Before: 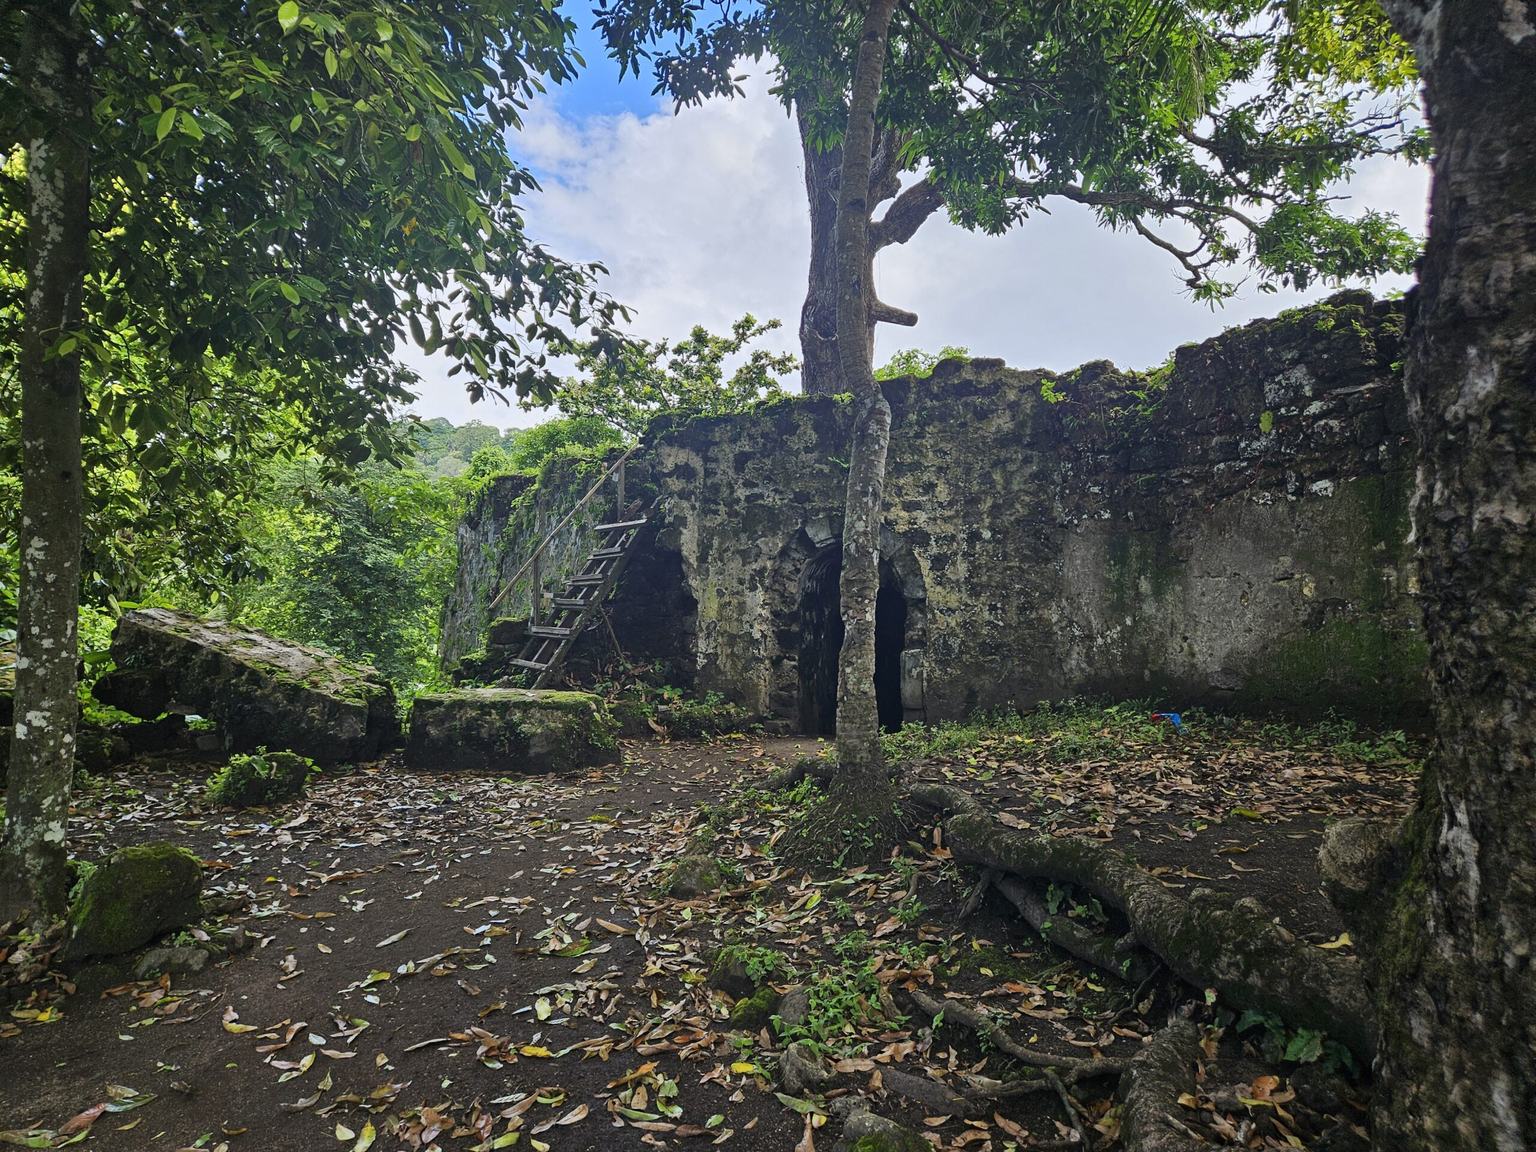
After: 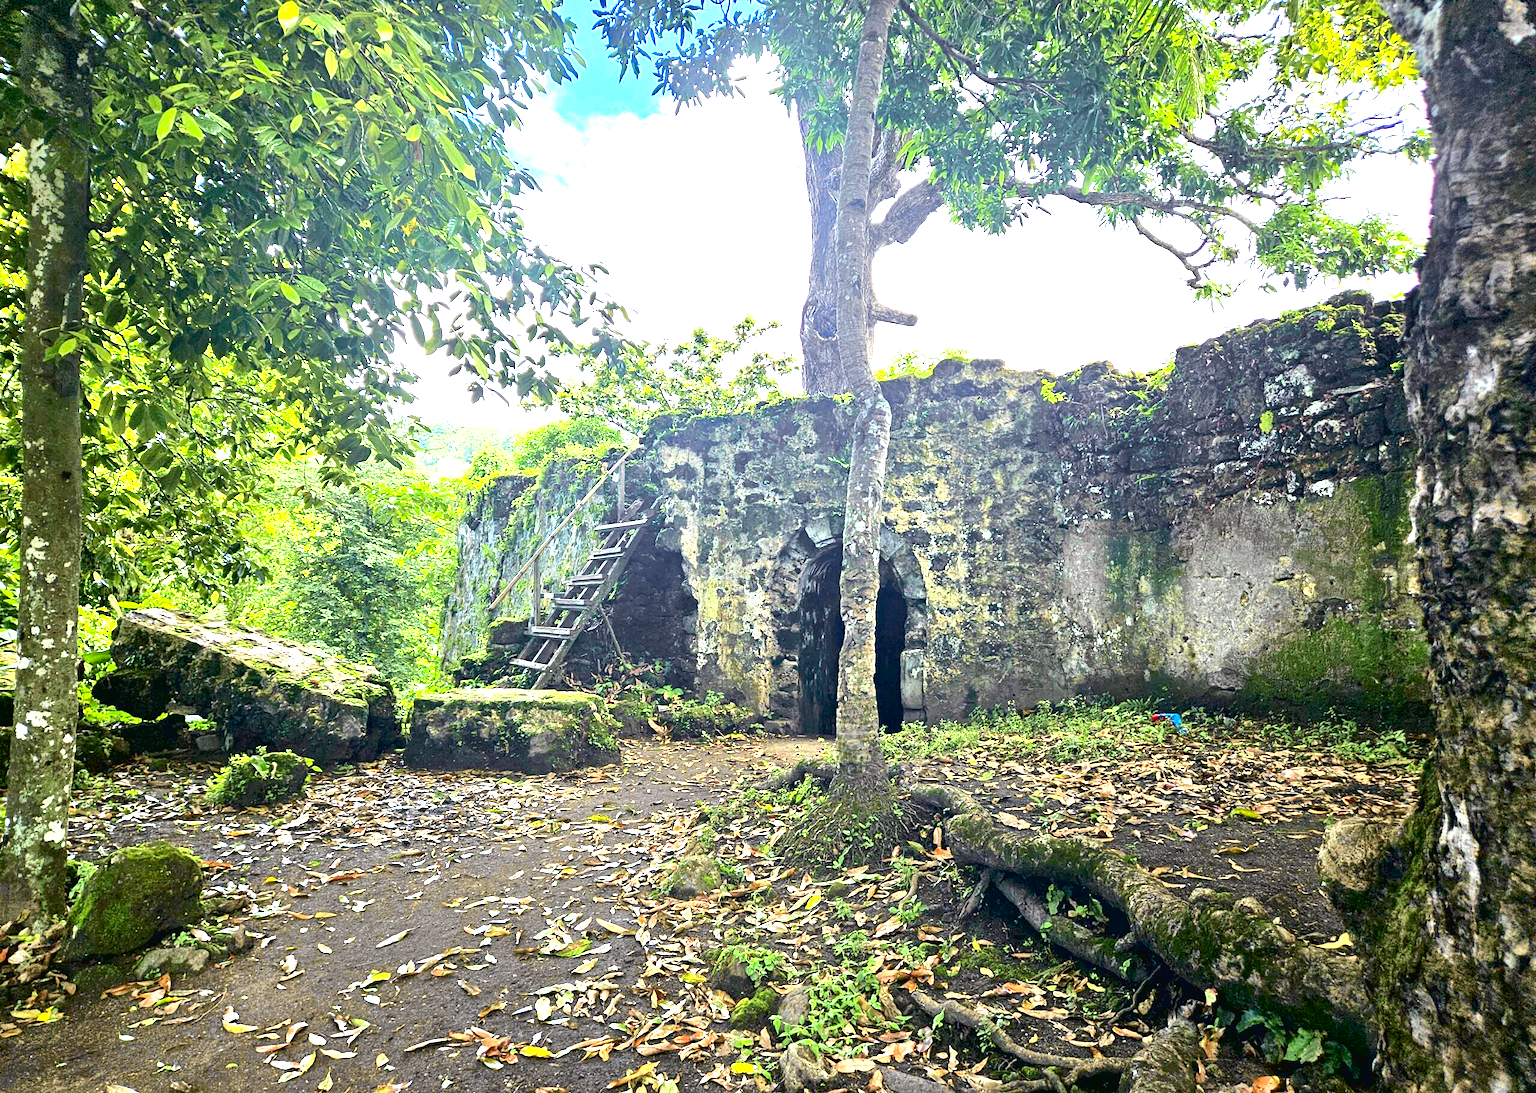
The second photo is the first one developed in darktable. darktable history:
tone curve: curves: ch0 [(0, 0.024) (0.049, 0.038) (0.176, 0.162) (0.33, 0.331) (0.432, 0.475) (0.601, 0.665) (0.843, 0.876) (1, 1)]; ch1 [(0, 0) (0.339, 0.358) (0.445, 0.439) (0.476, 0.47) (0.504, 0.504) (0.53, 0.511) (0.557, 0.558) (0.627, 0.635) (0.728, 0.746) (1, 1)]; ch2 [(0, 0) (0.327, 0.324) (0.417, 0.44) (0.46, 0.453) (0.502, 0.504) (0.526, 0.52) (0.54, 0.564) (0.606, 0.626) (0.76, 0.75) (1, 1)], color space Lab, independent channels, preserve colors none
exposure: black level correction 0.005, exposure 2.084 EV, compensate highlight preservation false
crop and rotate: top 0%, bottom 5.097%
